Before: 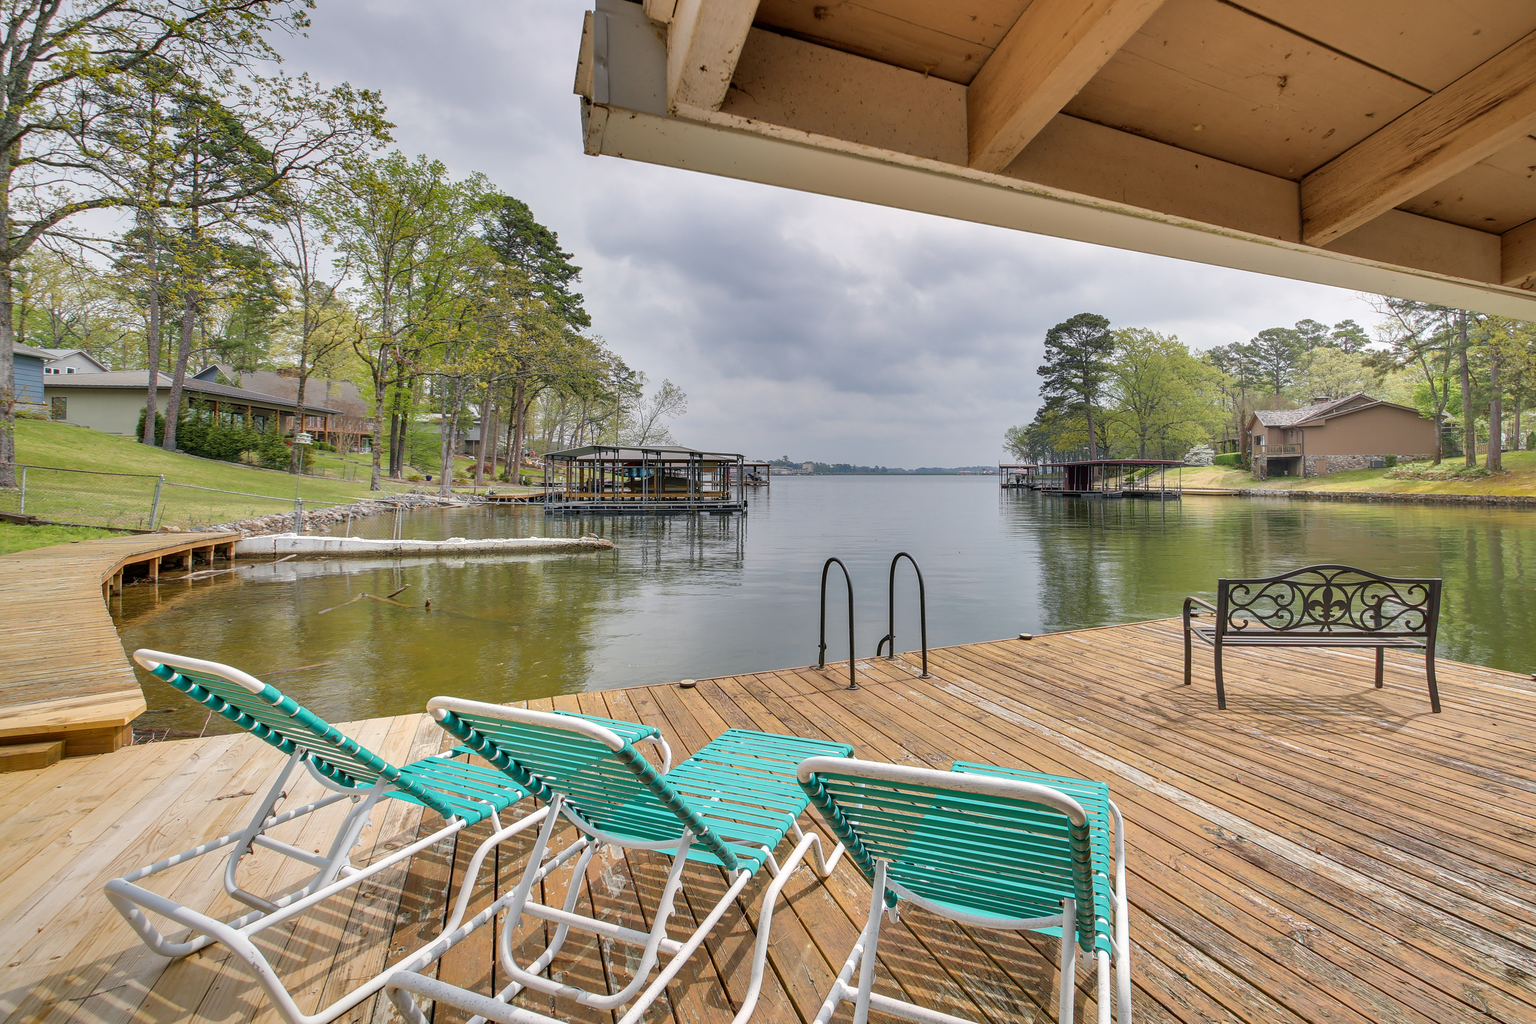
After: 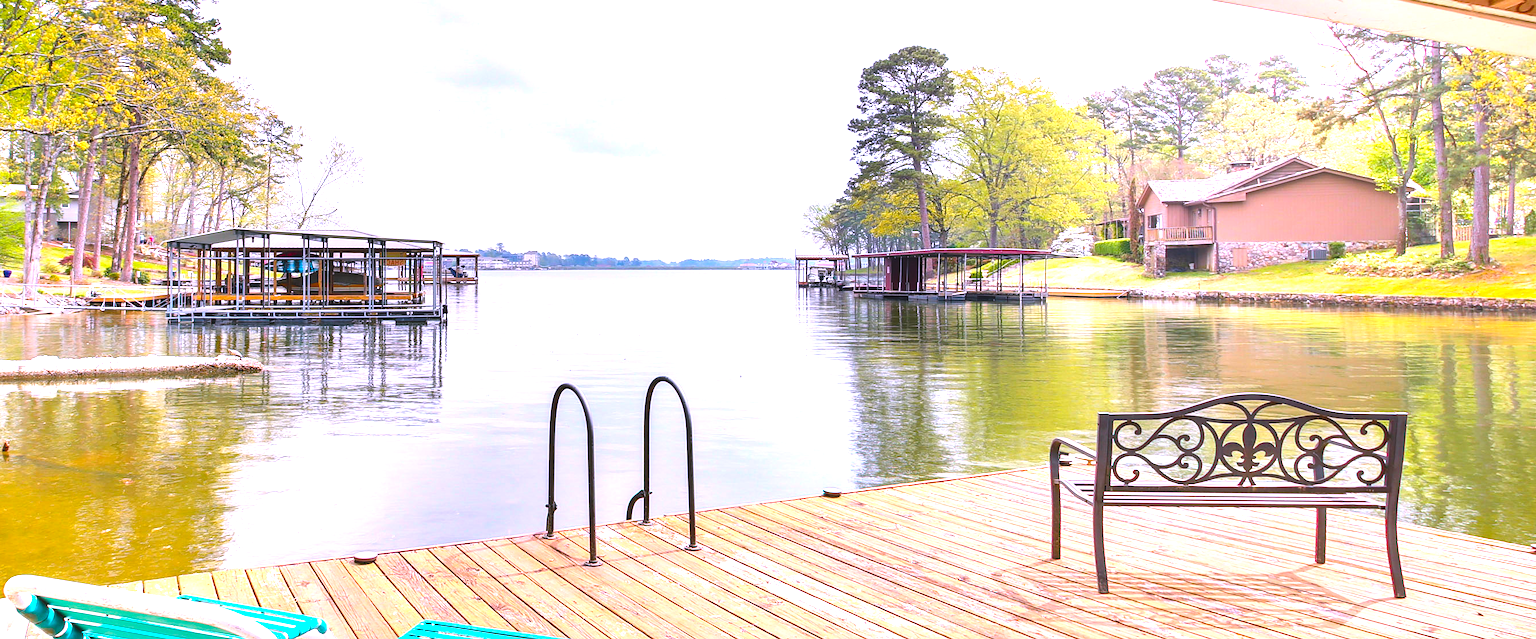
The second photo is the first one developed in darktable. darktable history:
color correction: highlights a* 15.23, highlights b* -24.95
crop and rotate: left 27.632%, top 27.388%, bottom 27.443%
color balance rgb: global offset › luminance 0.497%, perceptual saturation grading › global saturation 42.788%
levels: levels [0, 0.374, 0.749]
contrast brightness saturation: contrast 0.203, brightness 0.167, saturation 0.219
